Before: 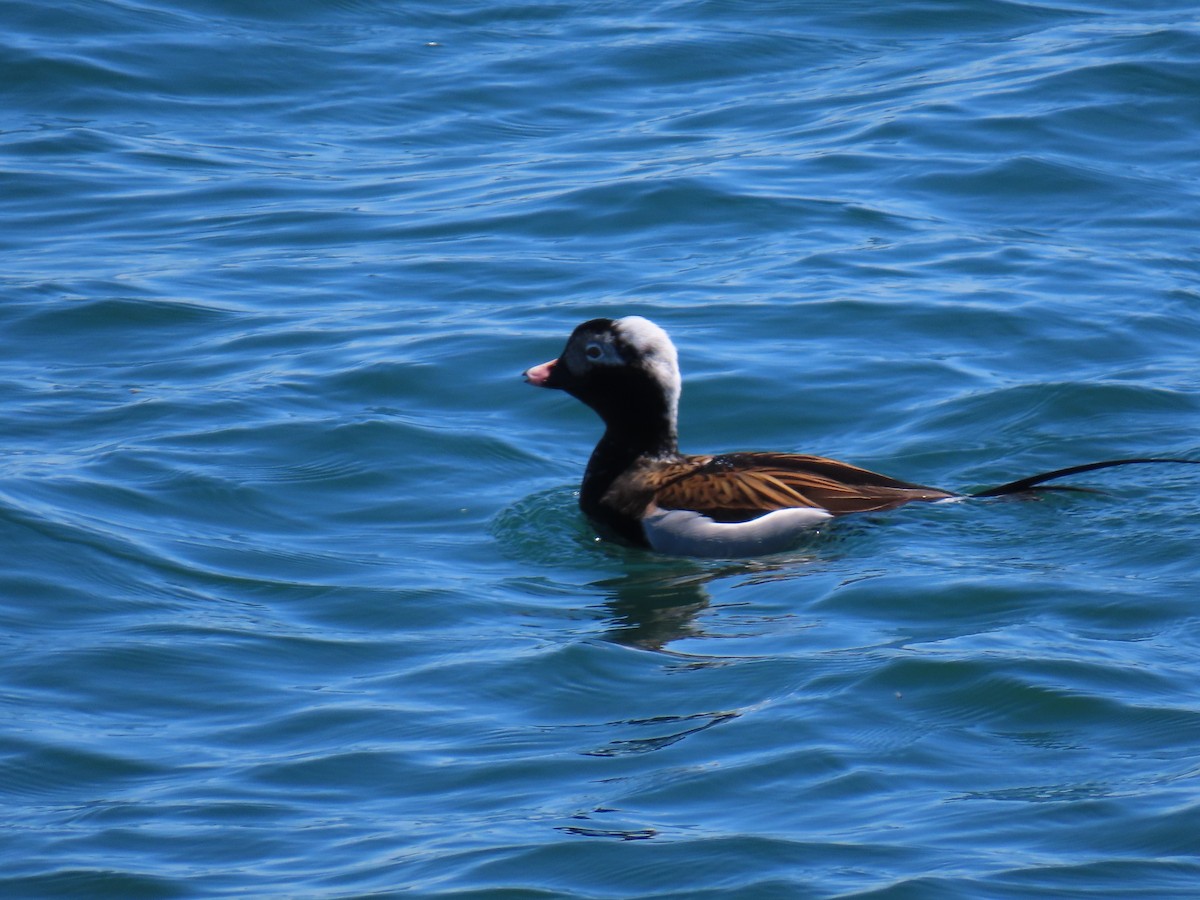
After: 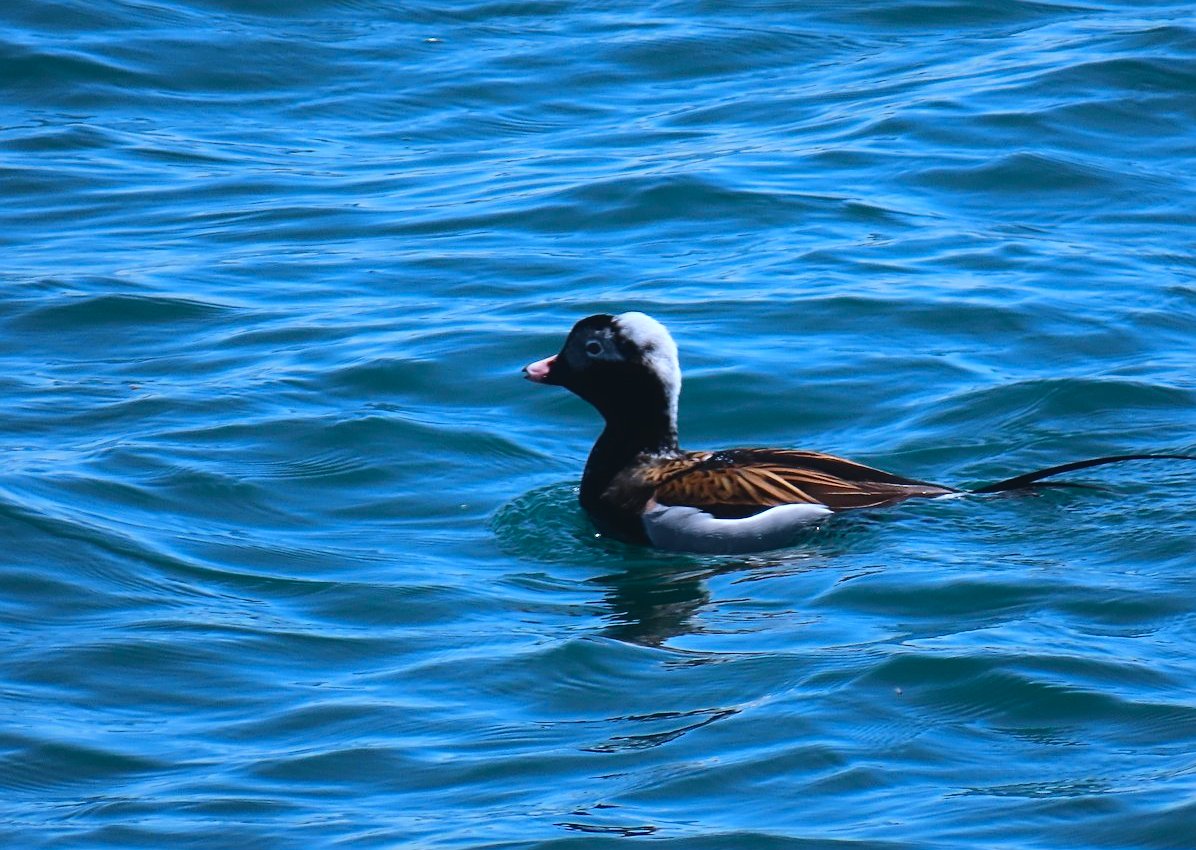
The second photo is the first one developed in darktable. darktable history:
tone curve: curves: ch0 [(0, 0.046) (0.037, 0.056) (0.176, 0.162) (0.33, 0.331) (0.432, 0.475) (0.601, 0.665) (0.843, 0.876) (1, 1)]; ch1 [(0, 0) (0.339, 0.349) (0.445, 0.42) (0.476, 0.47) (0.497, 0.492) (0.523, 0.514) (0.557, 0.558) (0.632, 0.615) (0.728, 0.746) (1, 1)]; ch2 [(0, 0) (0.327, 0.324) (0.417, 0.44) (0.46, 0.453) (0.502, 0.495) (0.526, 0.52) (0.54, 0.55) (0.606, 0.626) (0.745, 0.704) (1, 1)], color space Lab, independent channels, preserve colors none
sharpen: on, module defaults
crop: top 0.448%, right 0.264%, bottom 5.045%
color correction: highlights a* -2.24, highlights b* -18.1
